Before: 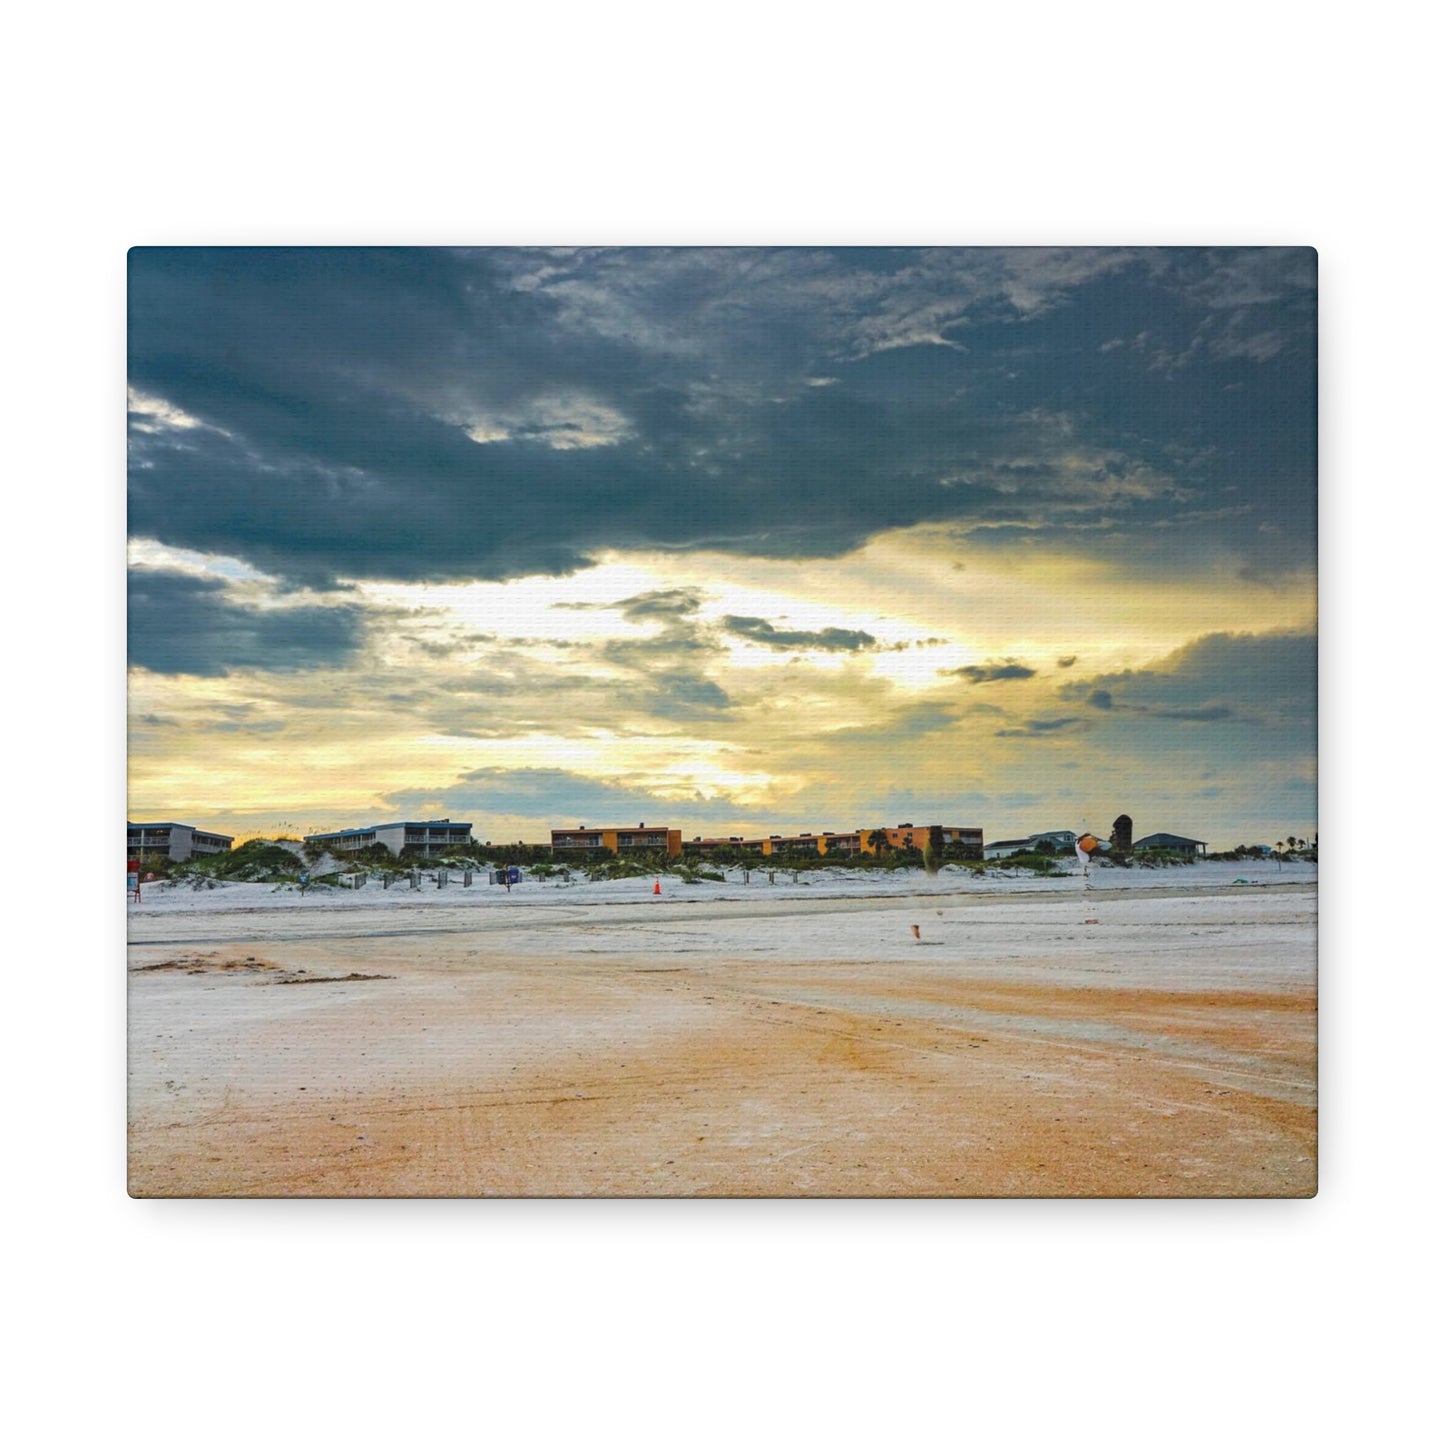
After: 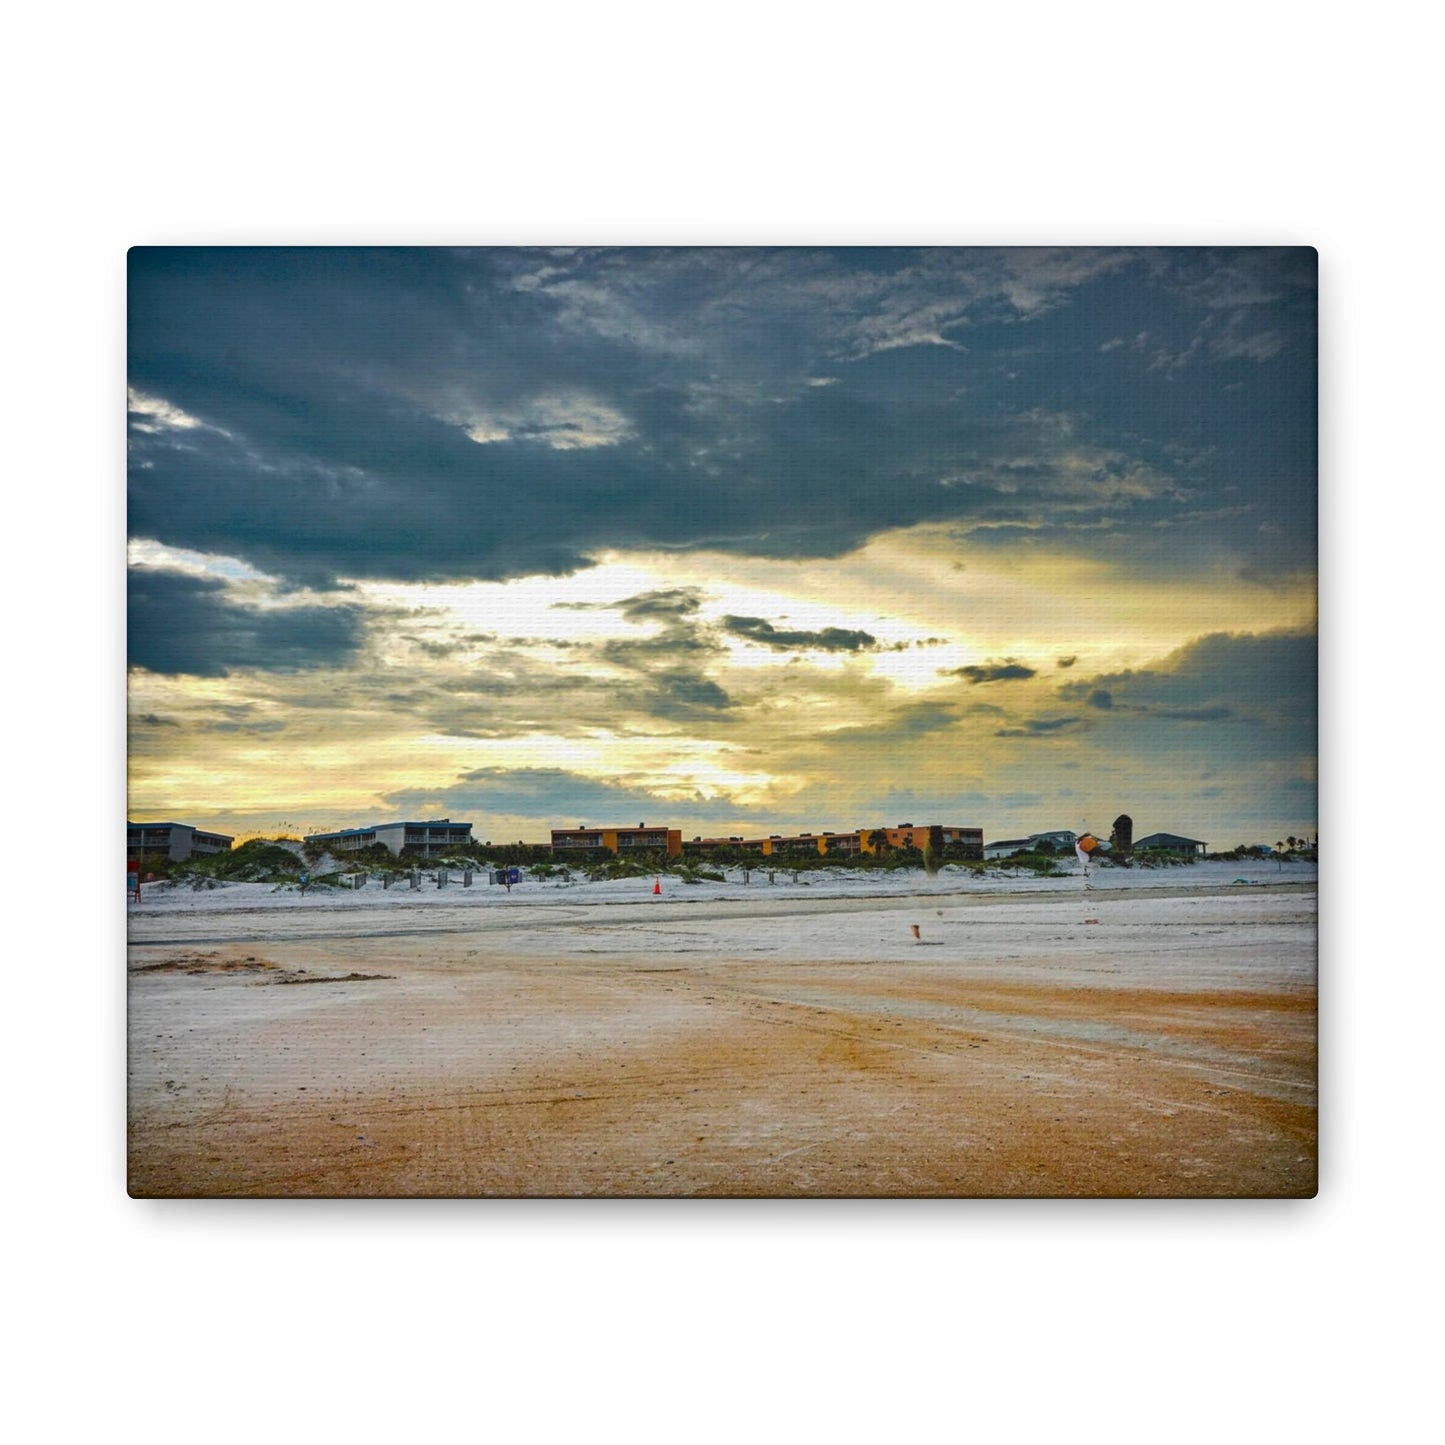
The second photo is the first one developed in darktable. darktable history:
shadows and highlights: shadows 75, highlights -60.85, soften with gaussian
